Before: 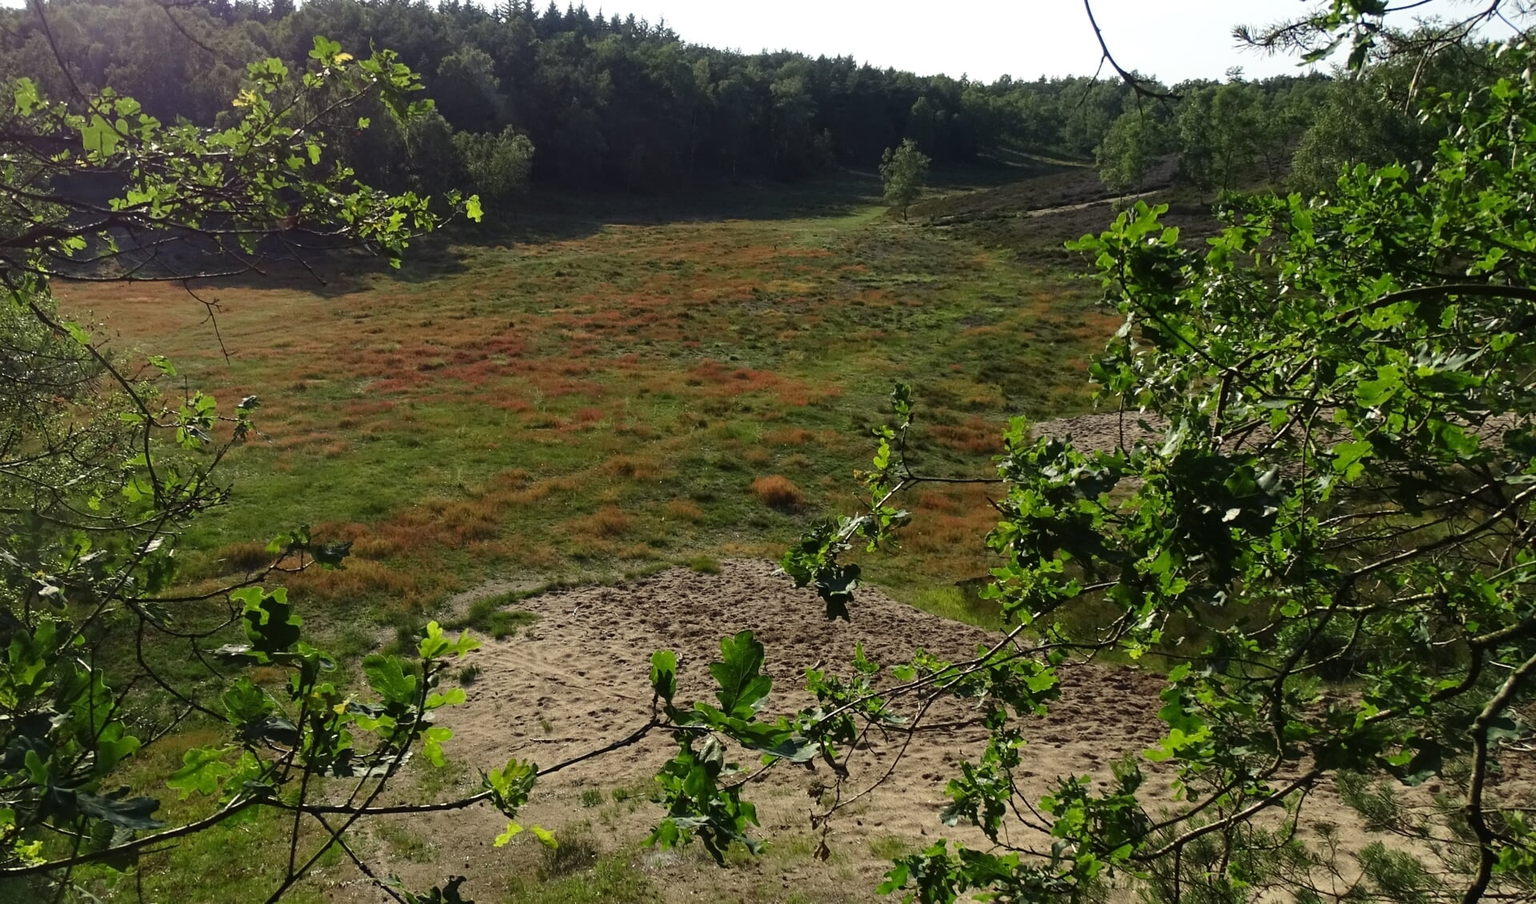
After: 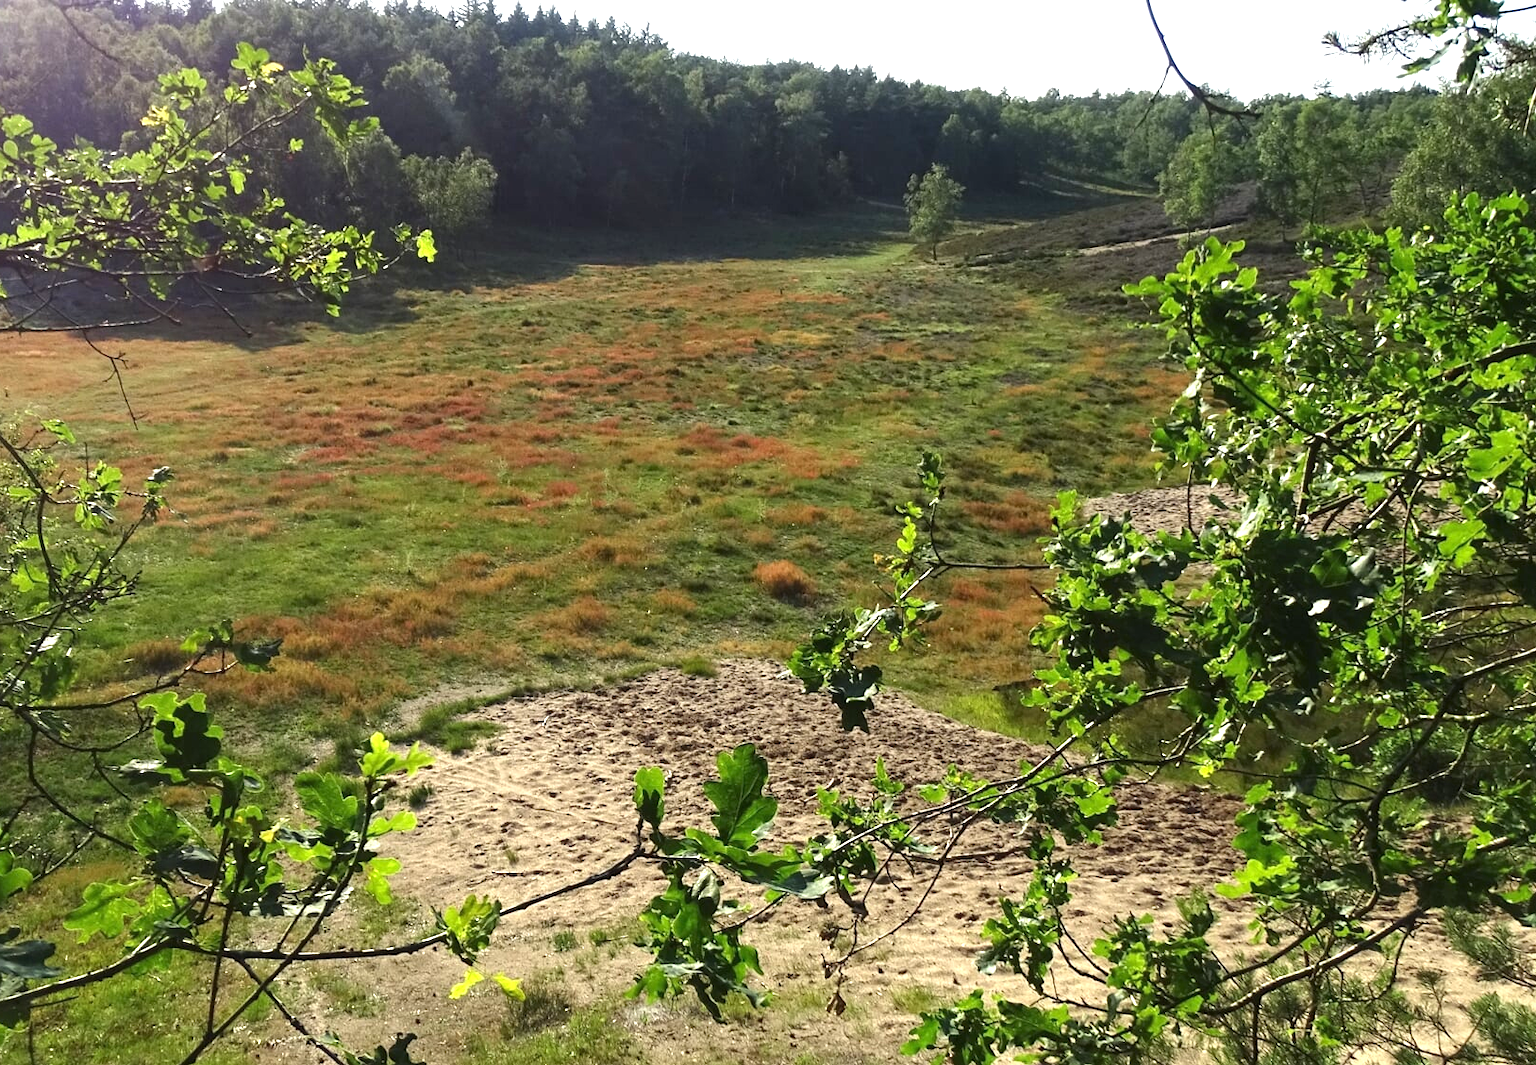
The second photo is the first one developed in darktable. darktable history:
contrast equalizer: y [[0.5 ×6], [0.5 ×6], [0.975, 0.964, 0.925, 0.865, 0.793, 0.721], [0 ×6], [0 ×6]], mix 0.298
crop: left 7.384%, right 7.819%
exposure: black level correction 0, exposure 1.1 EV, compensate highlight preservation false
